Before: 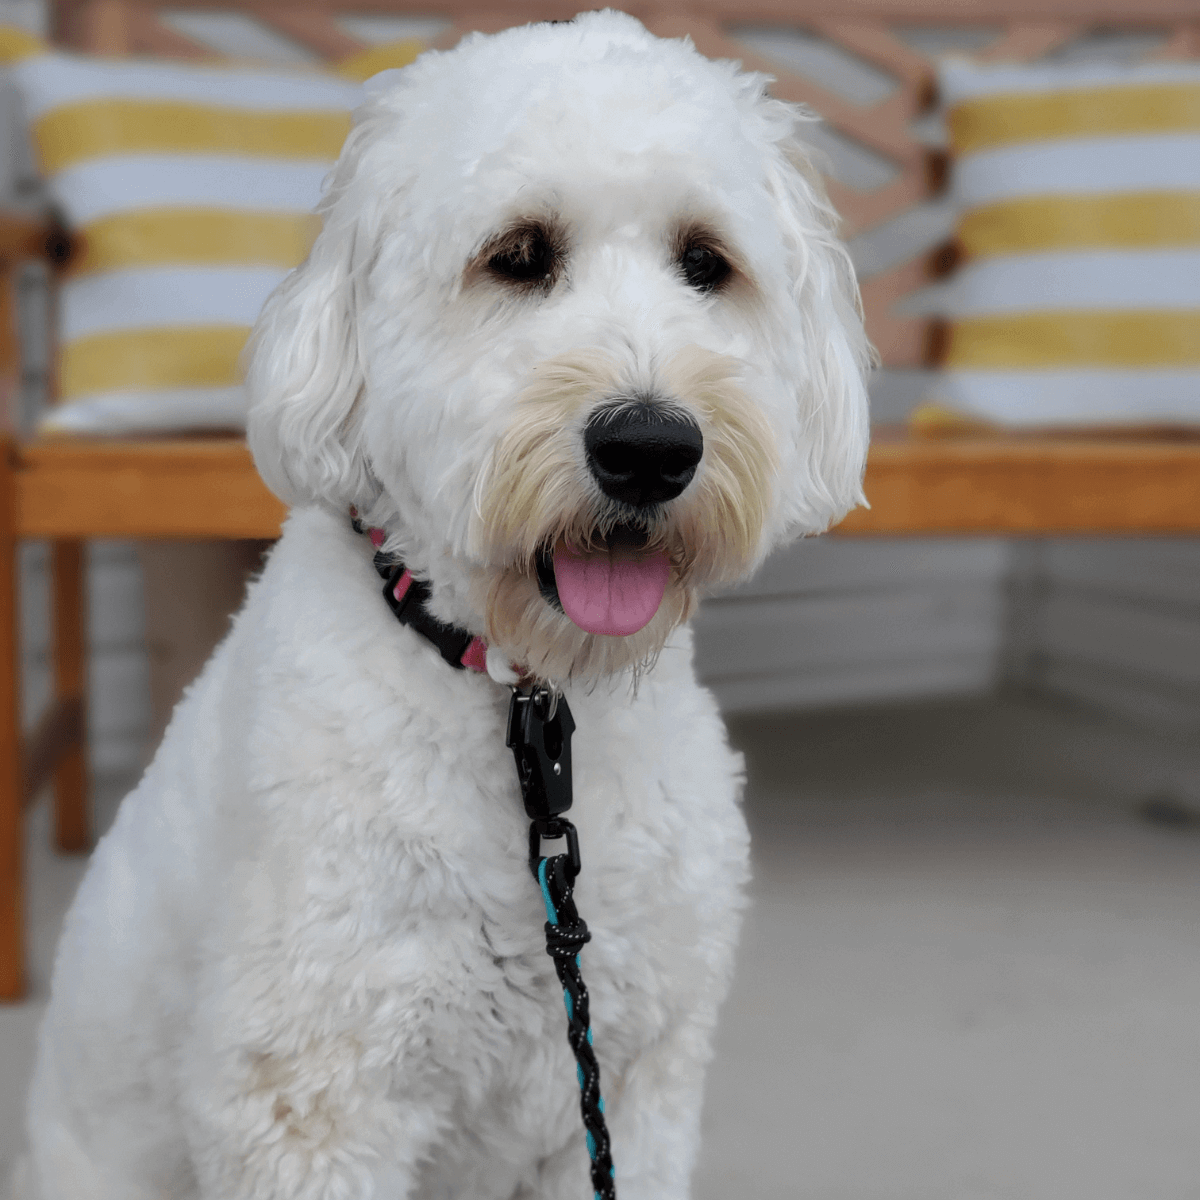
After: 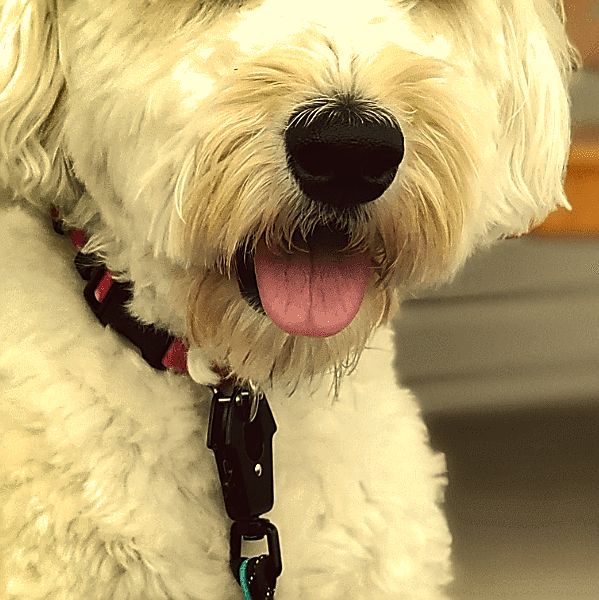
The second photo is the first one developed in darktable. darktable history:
sharpen: radius 1.4, amount 1.25, threshold 0.7
crop: left 25%, top 25%, right 25%, bottom 25%
shadows and highlights: radius 108.52, shadows 23.73, highlights -59.32, low approximation 0.01, soften with gaussian
color balance: lift [1.005, 1.002, 0.998, 0.998], gamma [1, 1.021, 1.02, 0.979], gain [0.923, 1.066, 1.056, 0.934]
exposure: exposure 0.178 EV, compensate exposure bias true, compensate highlight preservation false
white balance: red 1.08, blue 0.791
tone equalizer: -8 EV -0.75 EV, -7 EV -0.7 EV, -6 EV -0.6 EV, -5 EV -0.4 EV, -3 EV 0.4 EV, -2 EV 0.6 EV, -1 EV 0.7 EV, +0 EV 0.75 EV, edges refinement/feathering 500, mask exposure compensation -1.57 EV, preserve details no
